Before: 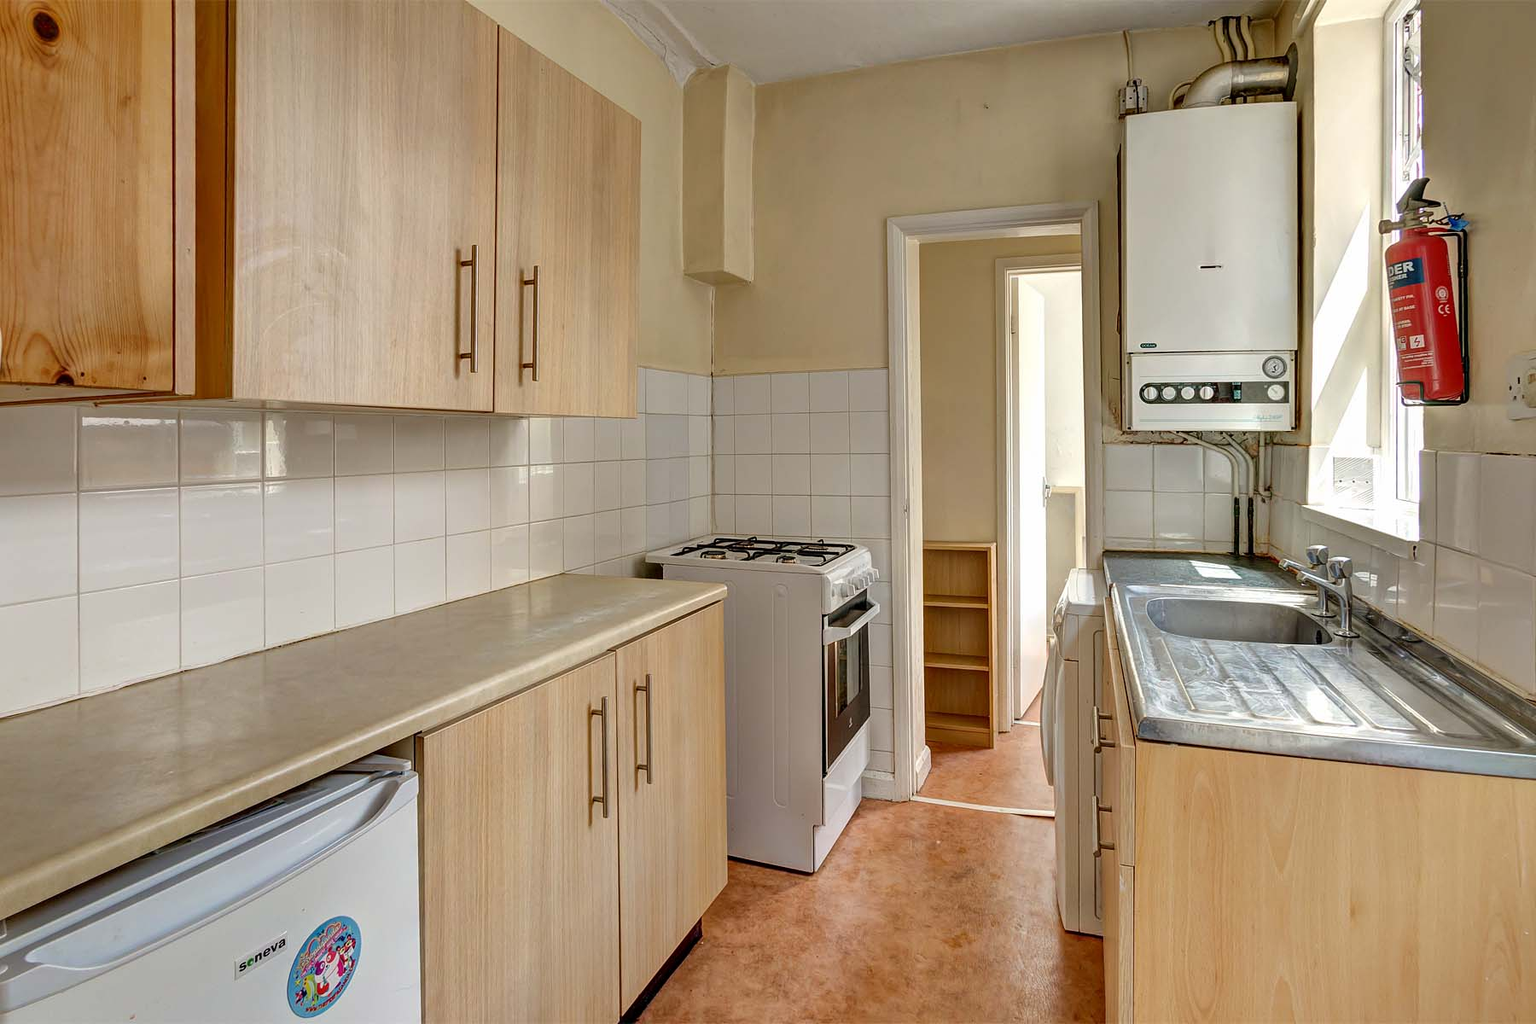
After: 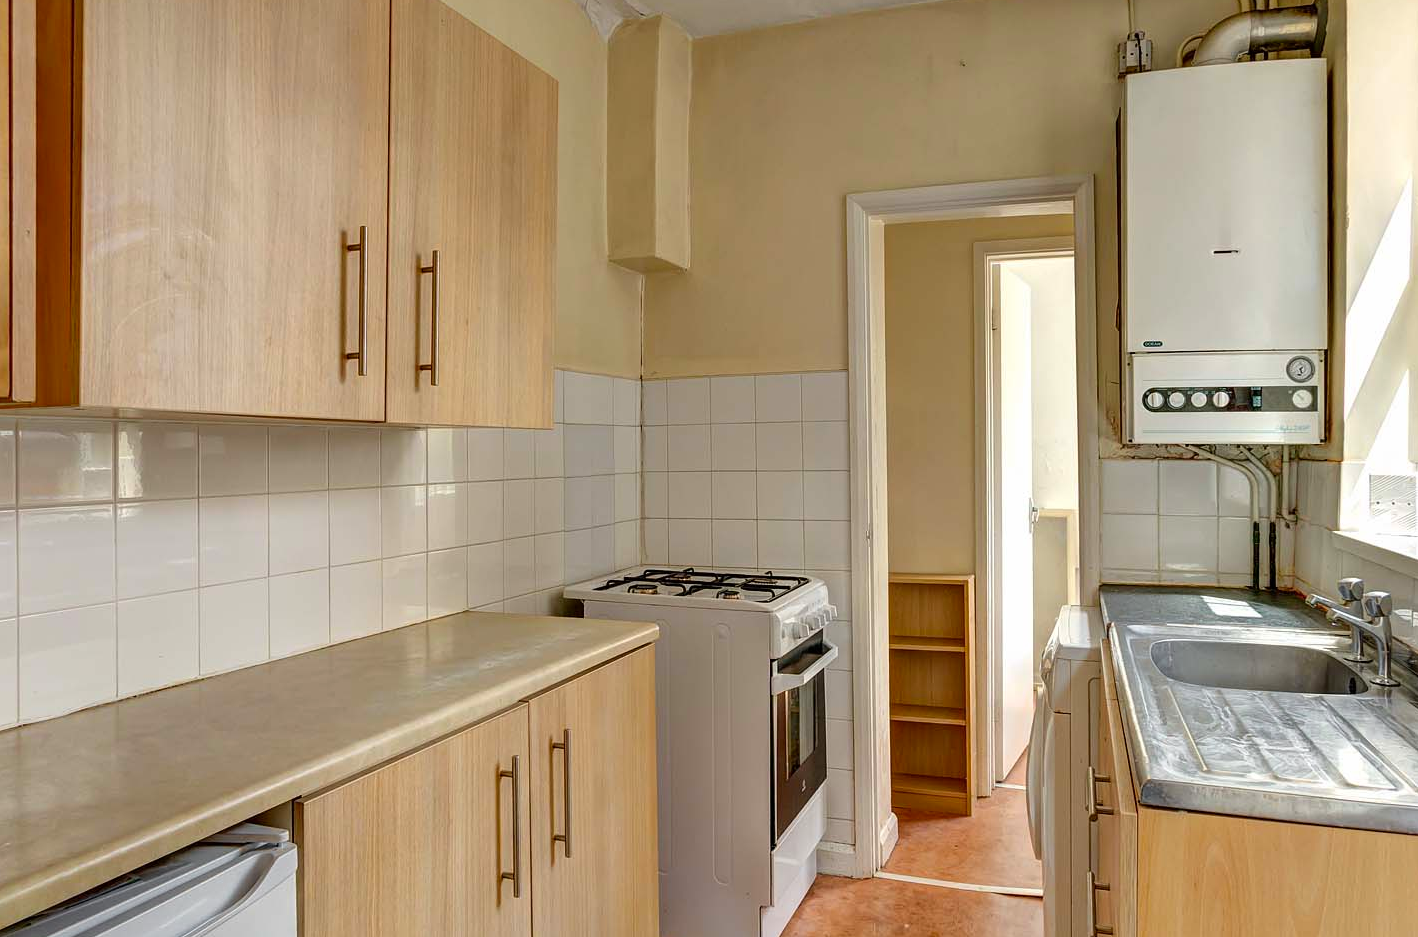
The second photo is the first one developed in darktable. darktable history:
color zones: curves: ch1 [(0.25, 0.61) (0.75, 0.248)]
crop and rotate: left 10.77%, top 5.1%, right 10.41%, bottom 16.76%
